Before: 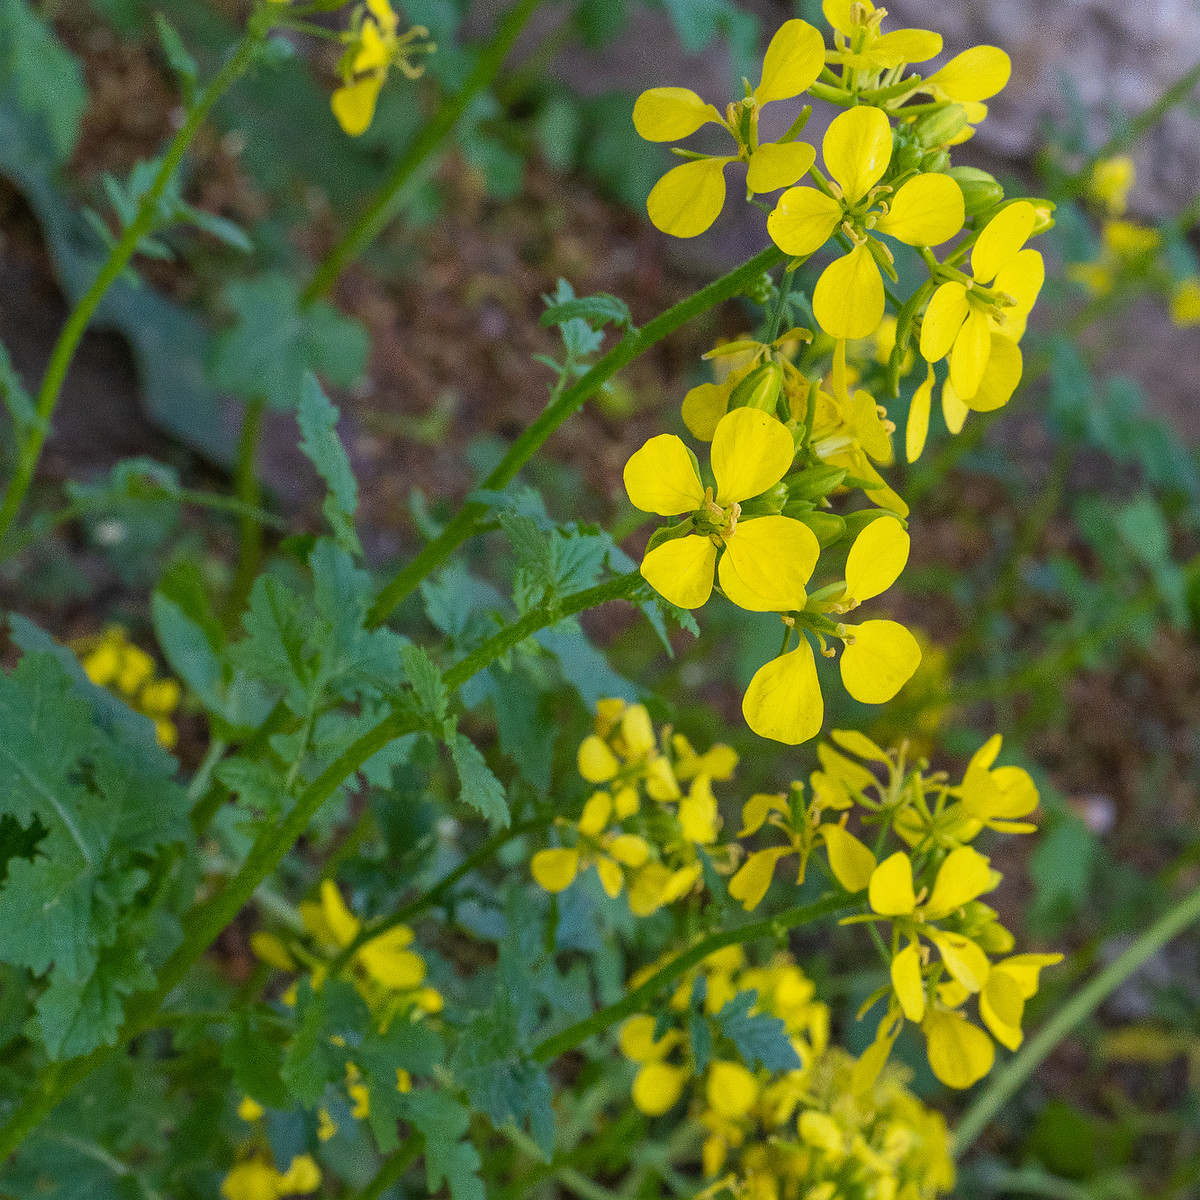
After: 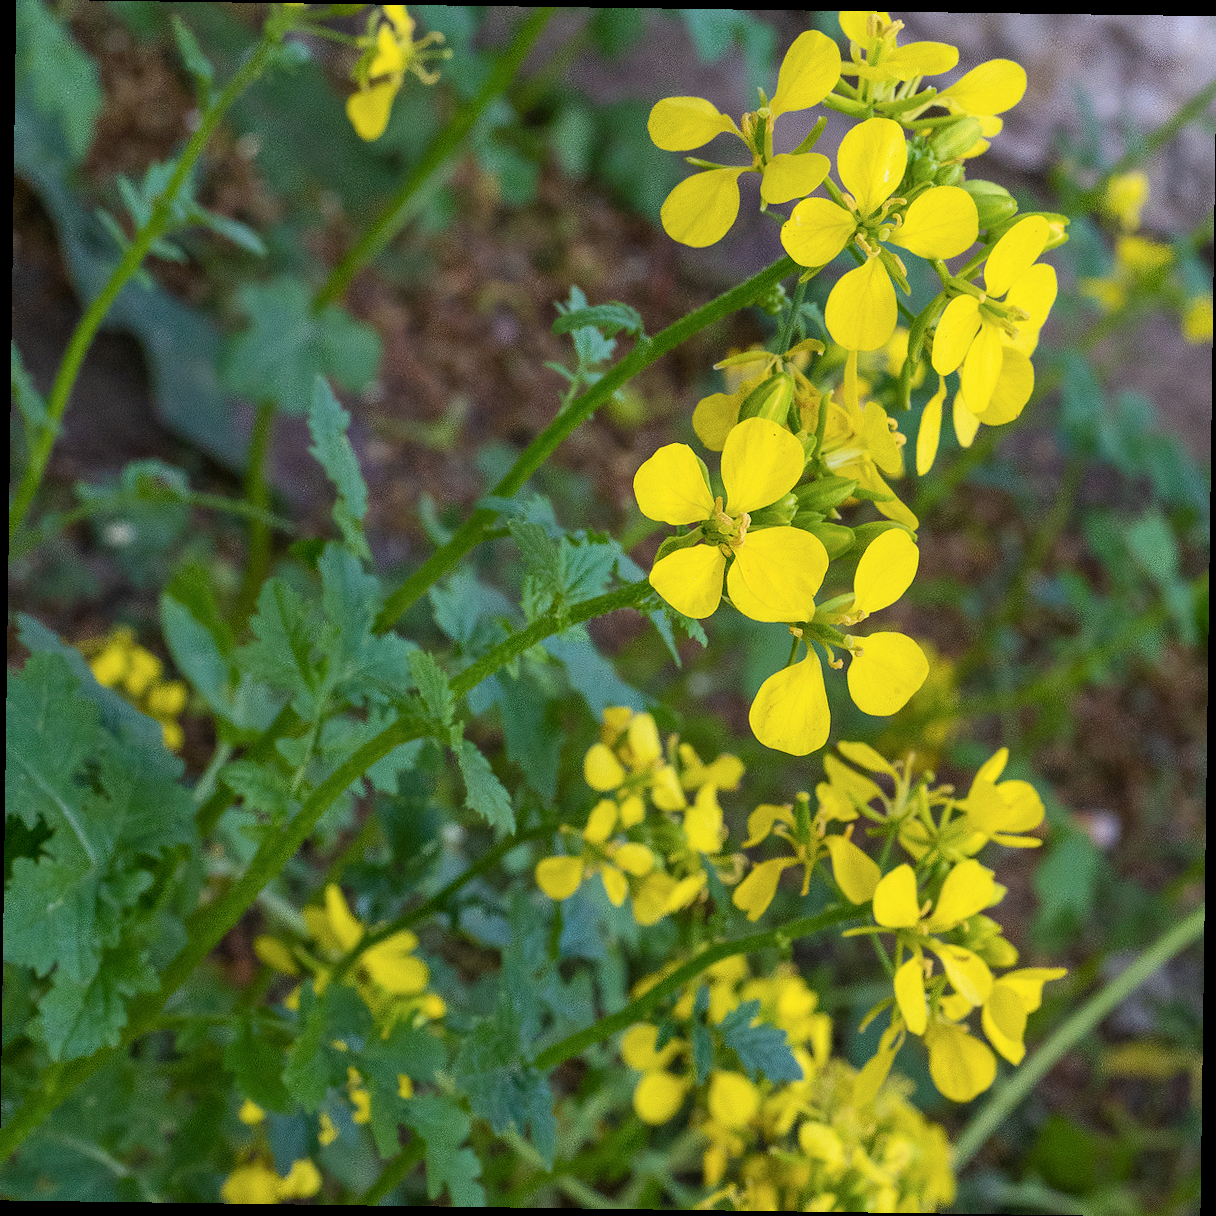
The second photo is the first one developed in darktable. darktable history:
contrast equalizer: y [[0.5 ×6], [0.5 ×6], [0.5, 0.5, 0.501, 0.545, 0.707, 0.863], [0 ×6], [0 ×6]]
rotate and perspective: rotation 0.8°, automatic cropping off
contrast brightness saturation: contrast 0.15, brightness 0.05
